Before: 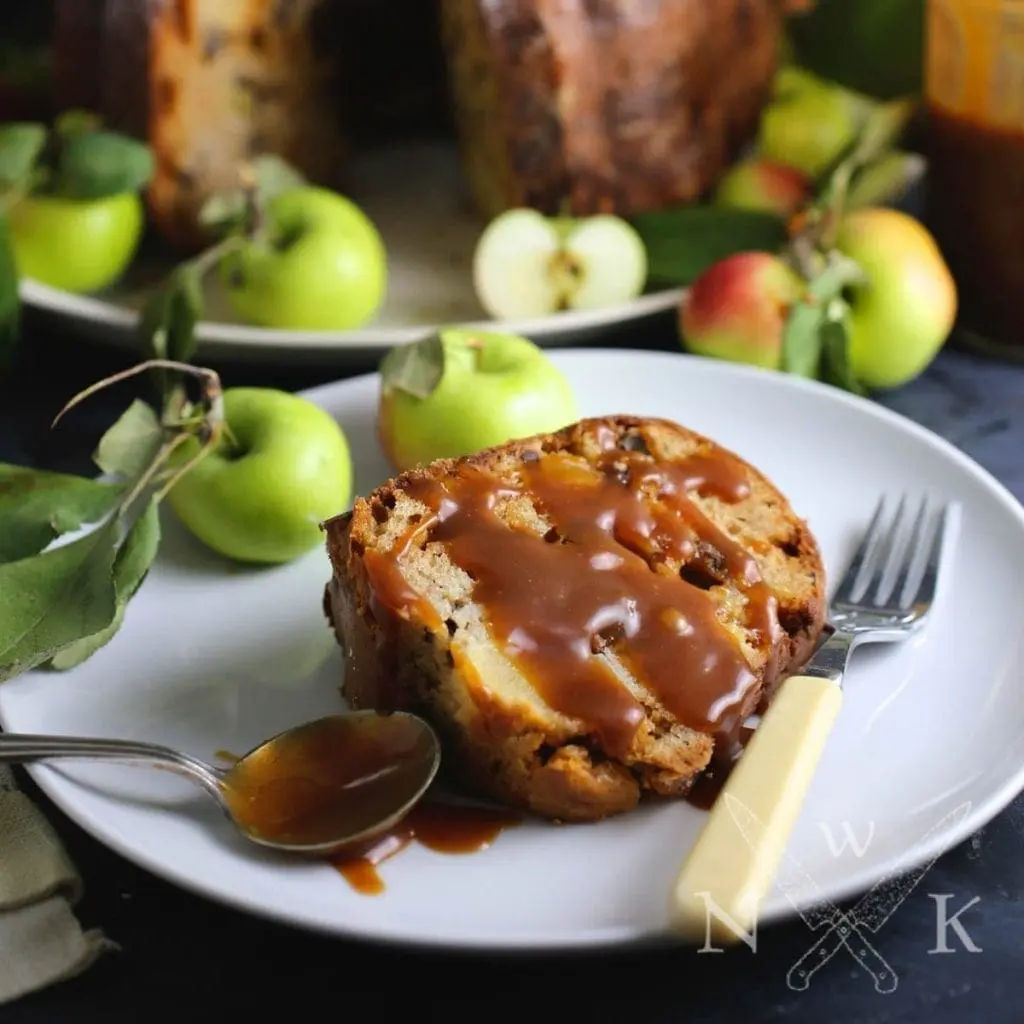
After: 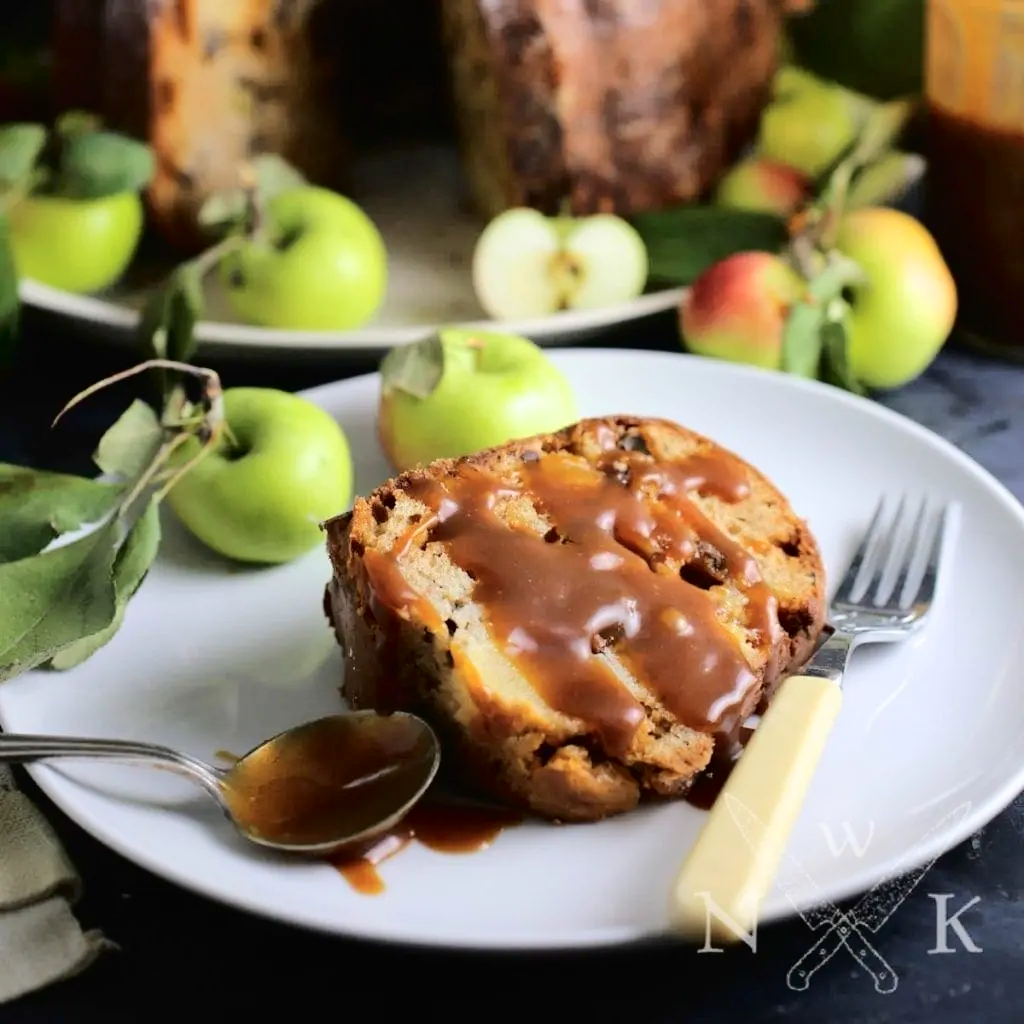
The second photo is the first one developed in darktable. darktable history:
tone curve: curves: ch0 [(0, 0) (0.003, 0.009) (0.011, 0.009) (0.025, 0.01) (0.044, 0.02) (0.069, 0.032) (0.1, 0.048) (0.136, 0.092) (0.177, 0.153) (0.224, 0.217) (0.277, 0.306) (0.335, 0.402) (0.399, 0.488) (0.468, 0.574) (0.543, 0.648) (0.623, 0.716) (0.709, 0.783) (0.801, 0.851) (0.898, 0.92) (1, 1)], color space Lab, independent channels, preserve colors none
